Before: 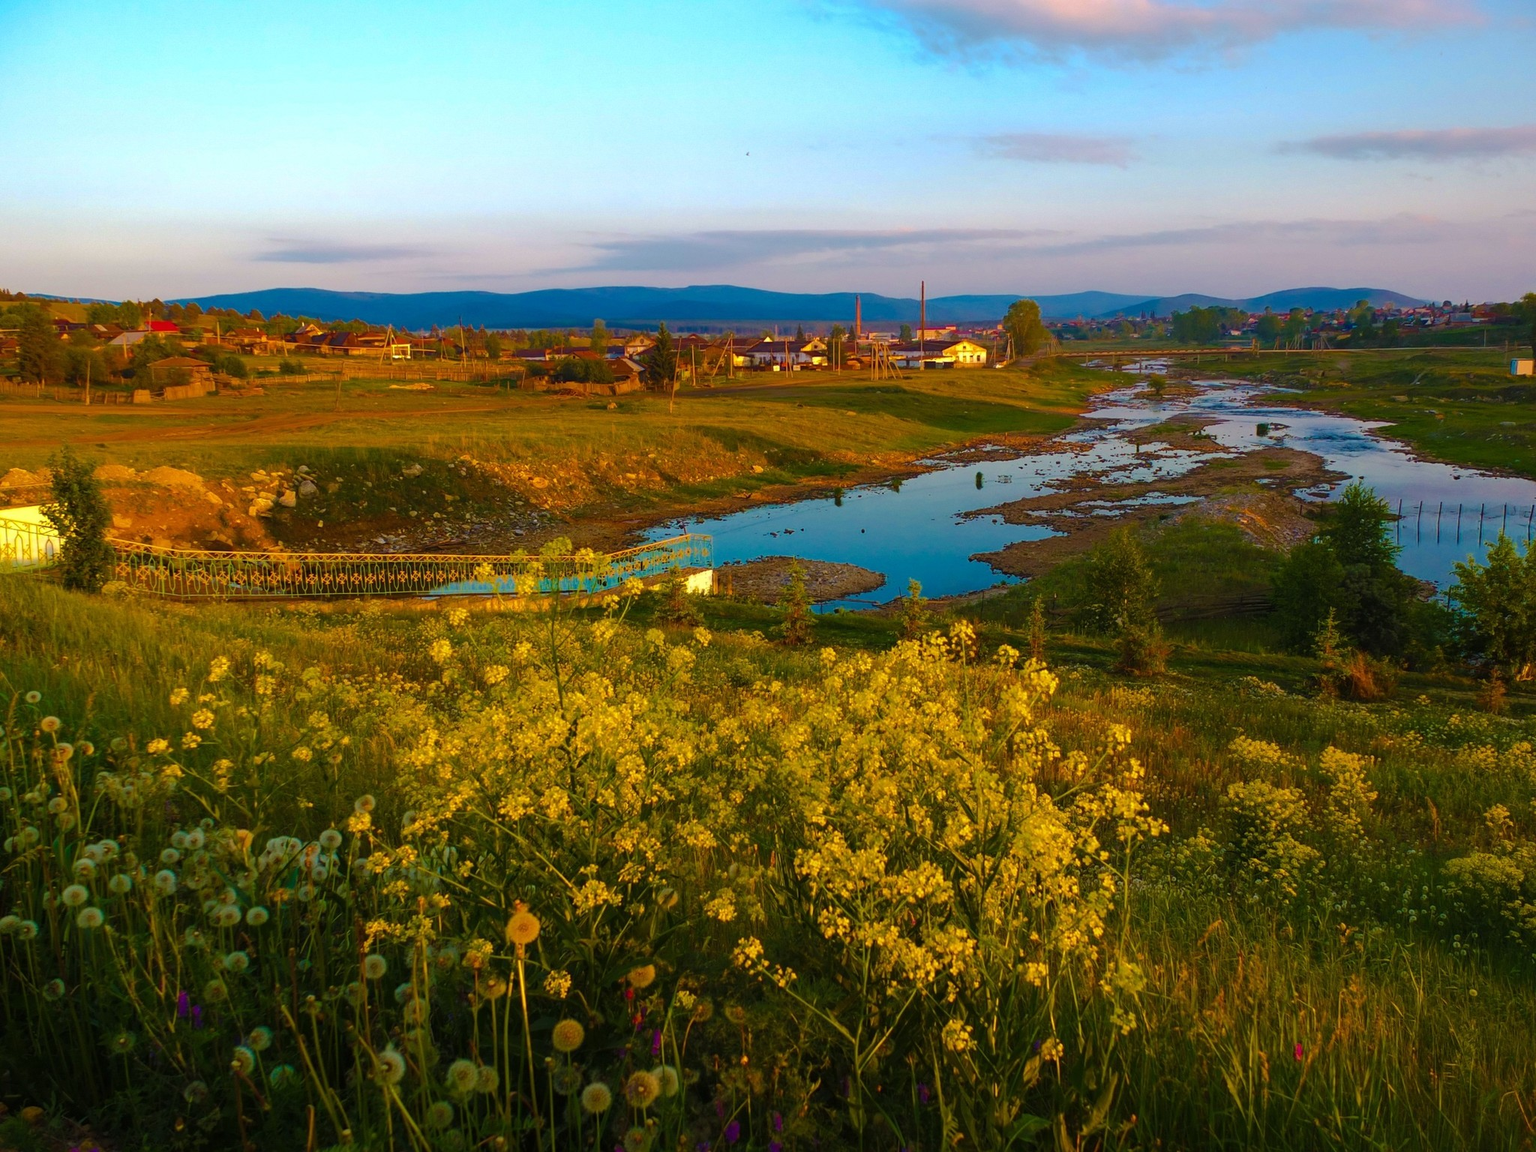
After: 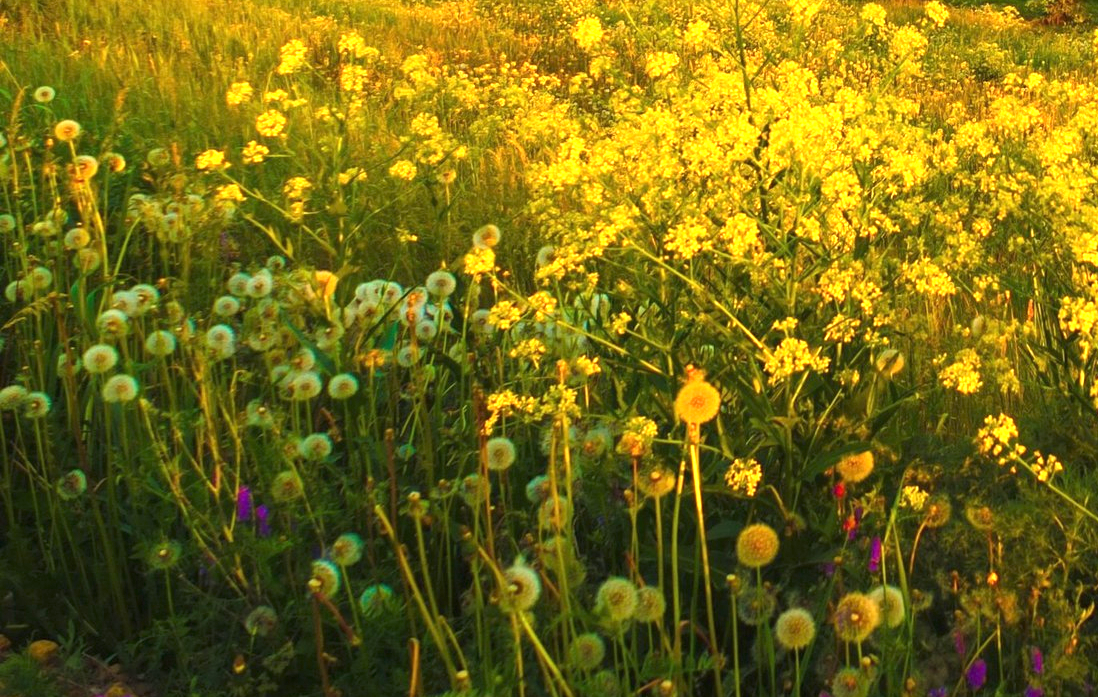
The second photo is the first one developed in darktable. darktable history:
crop and rotate: top 54.371%, right 46.376%, bottom 0.204%
exposure: black level correction 0, exposure 1.626 EV, compensate highlight preservation false
